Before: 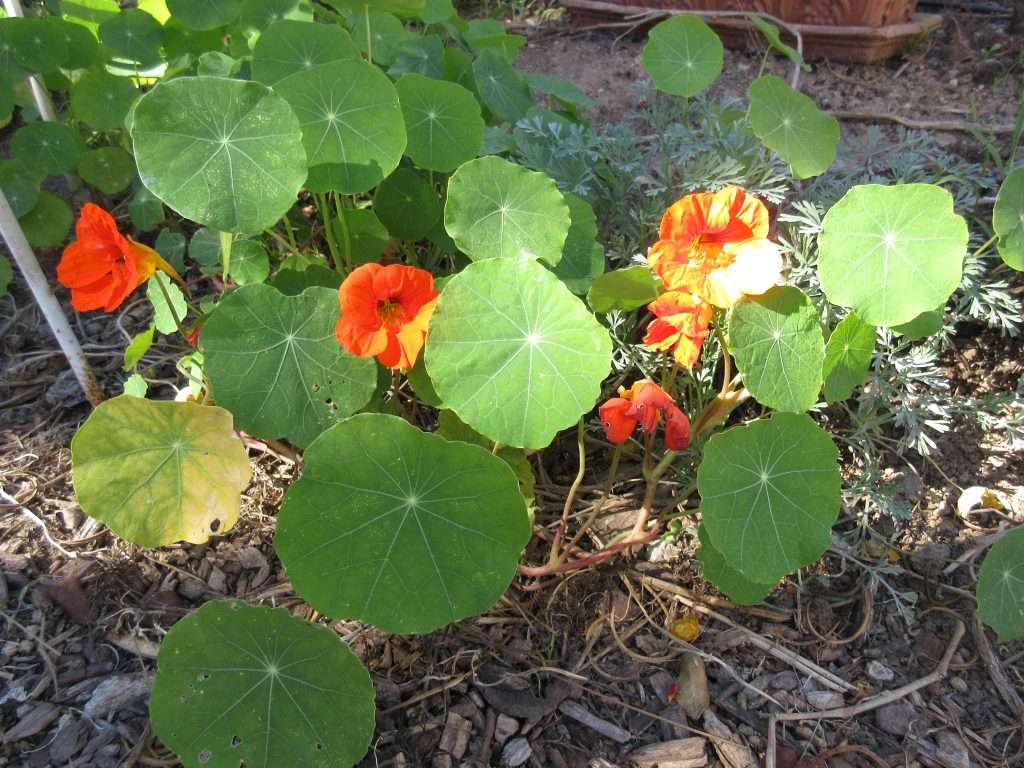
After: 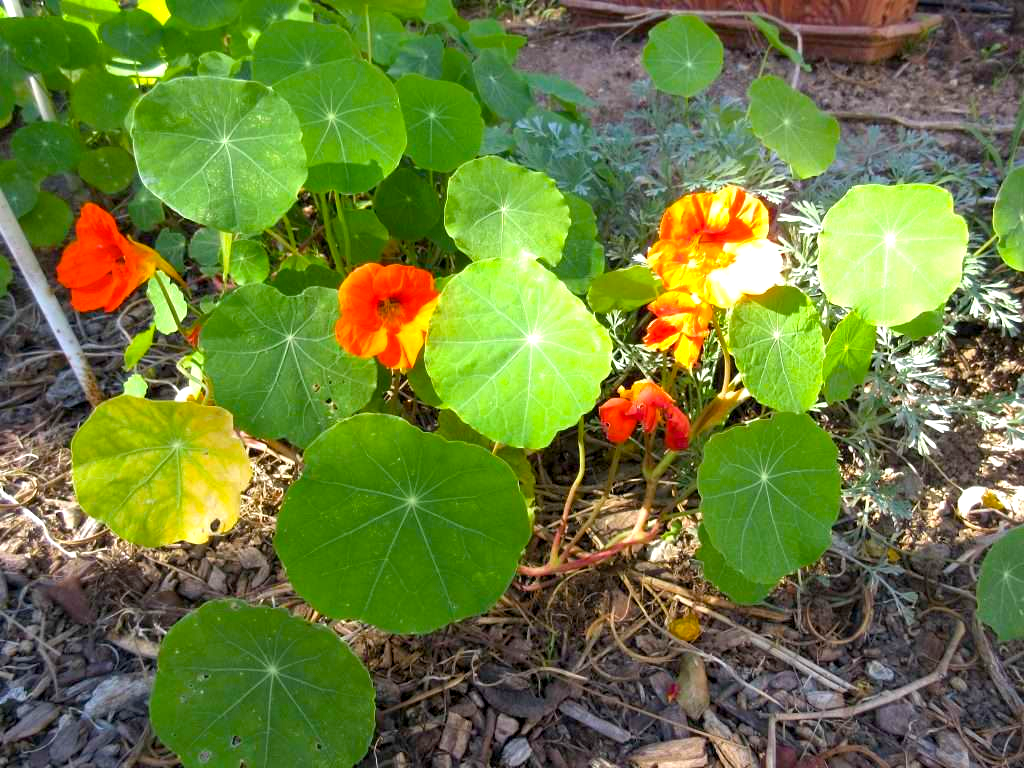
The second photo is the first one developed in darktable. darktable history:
color balance rgb: perceptual saturation grading › global saturation 25%, global vibrance 20%
exposure: black level correction 0.005, exposure 0.417 EV, compensate highlight preservation false
